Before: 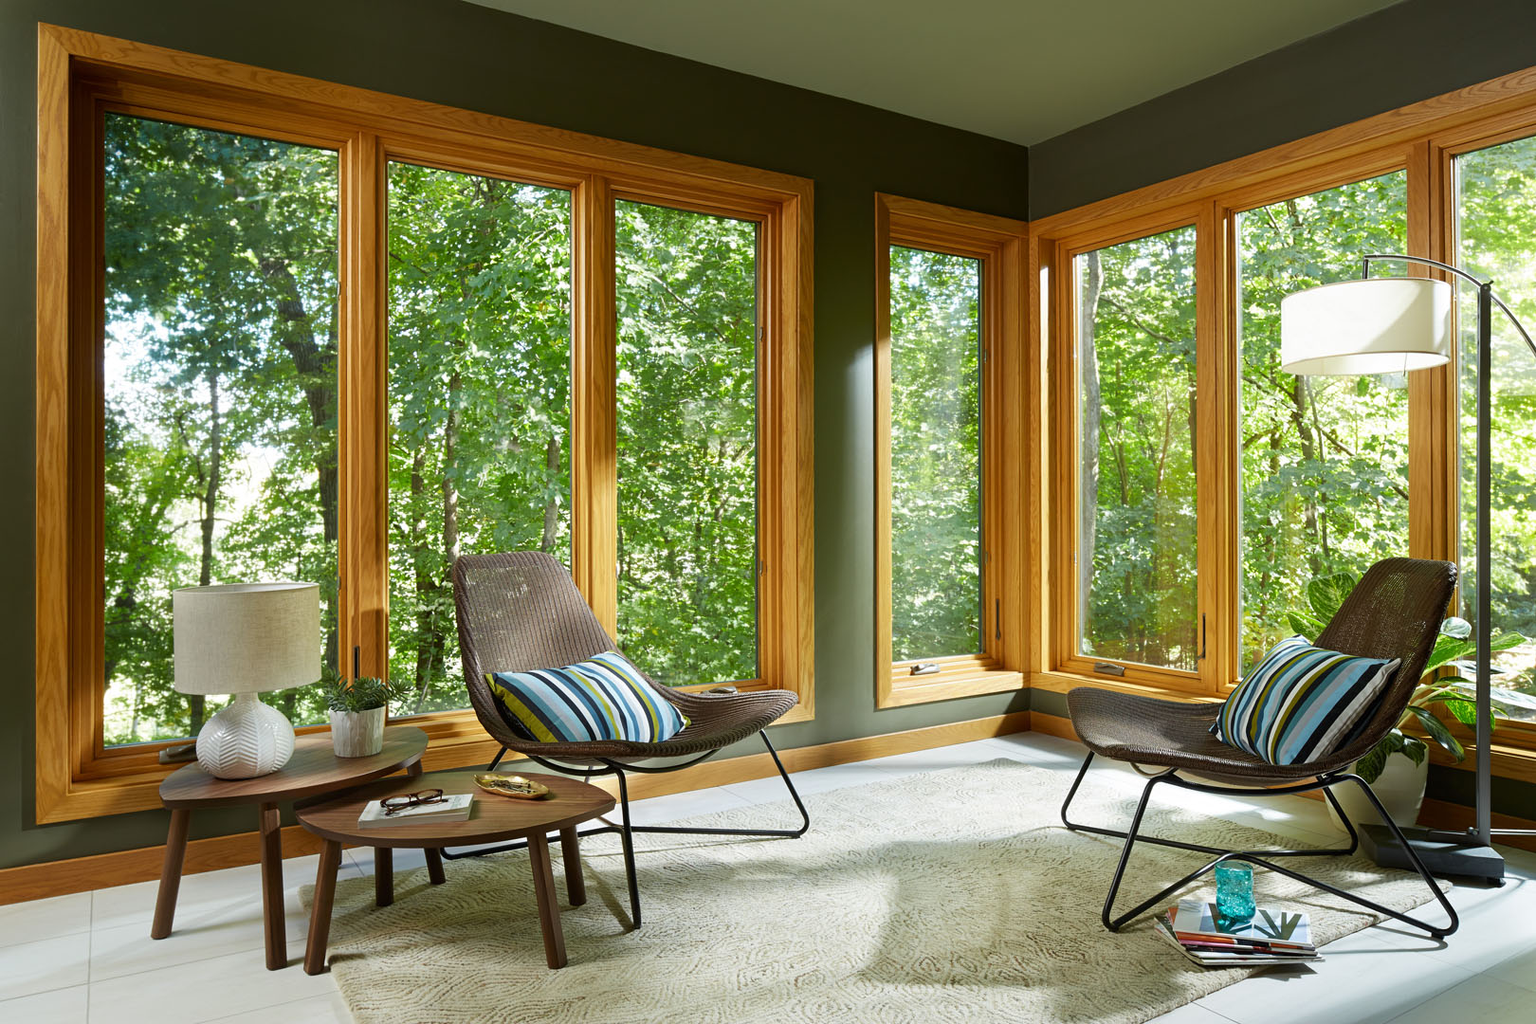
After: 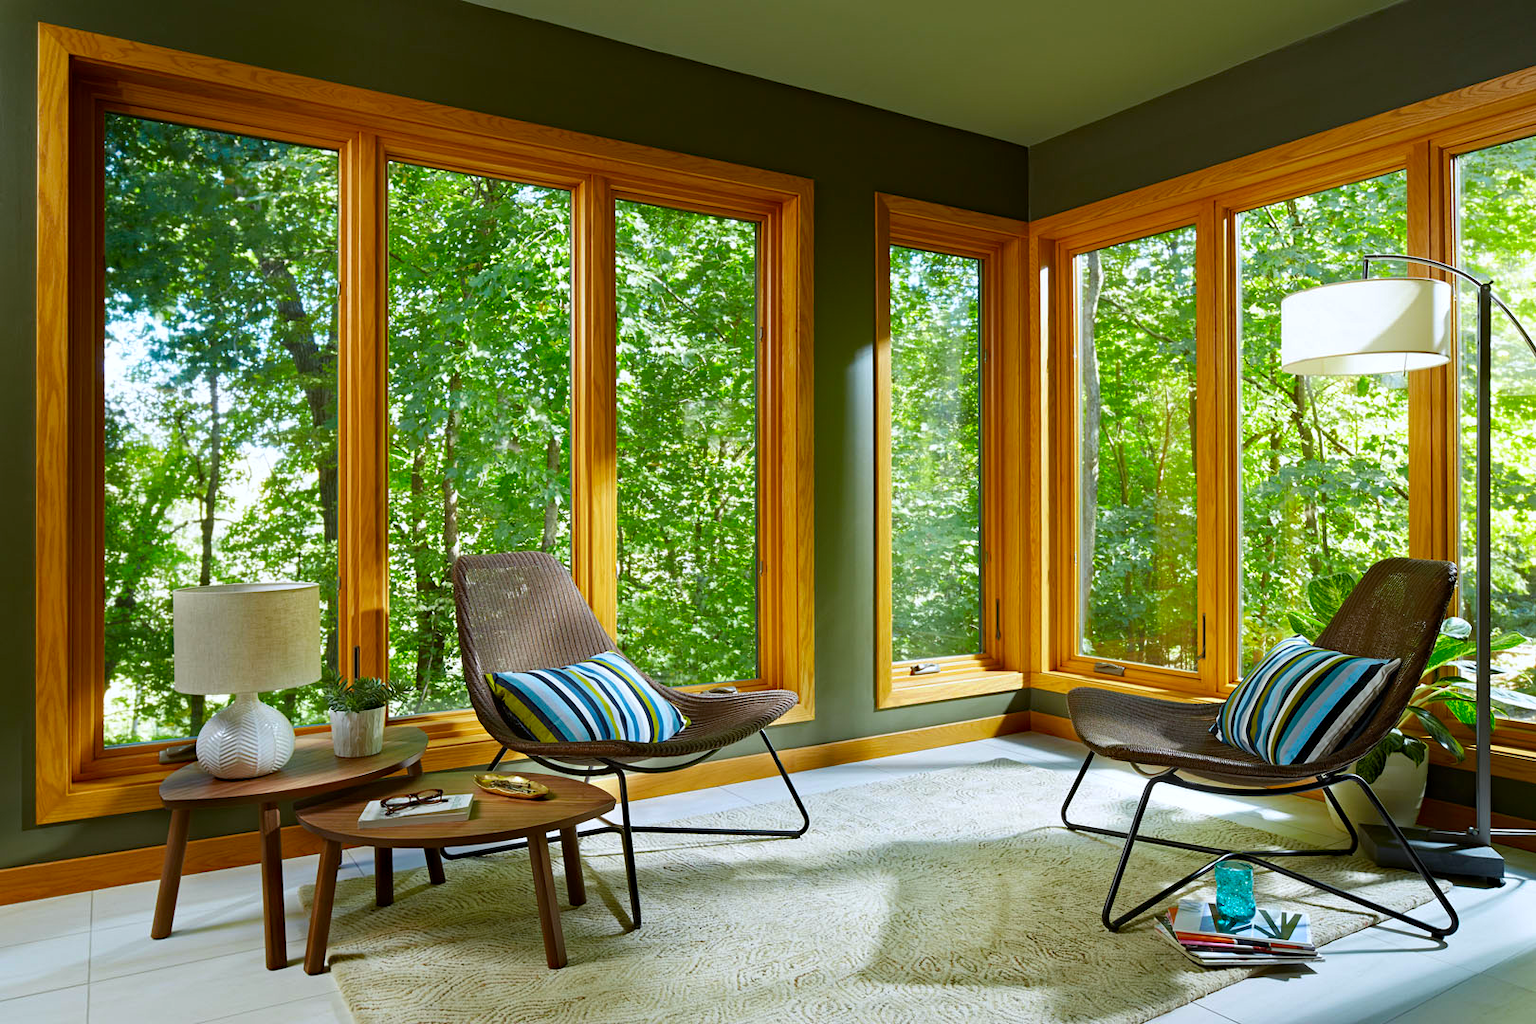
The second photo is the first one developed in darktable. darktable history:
haze removal: strength 0.29, distance 0.25, compatibility mode true, adaptive false
white balance: red 0.976, blue 1.04
color correction: saturation 1.32
